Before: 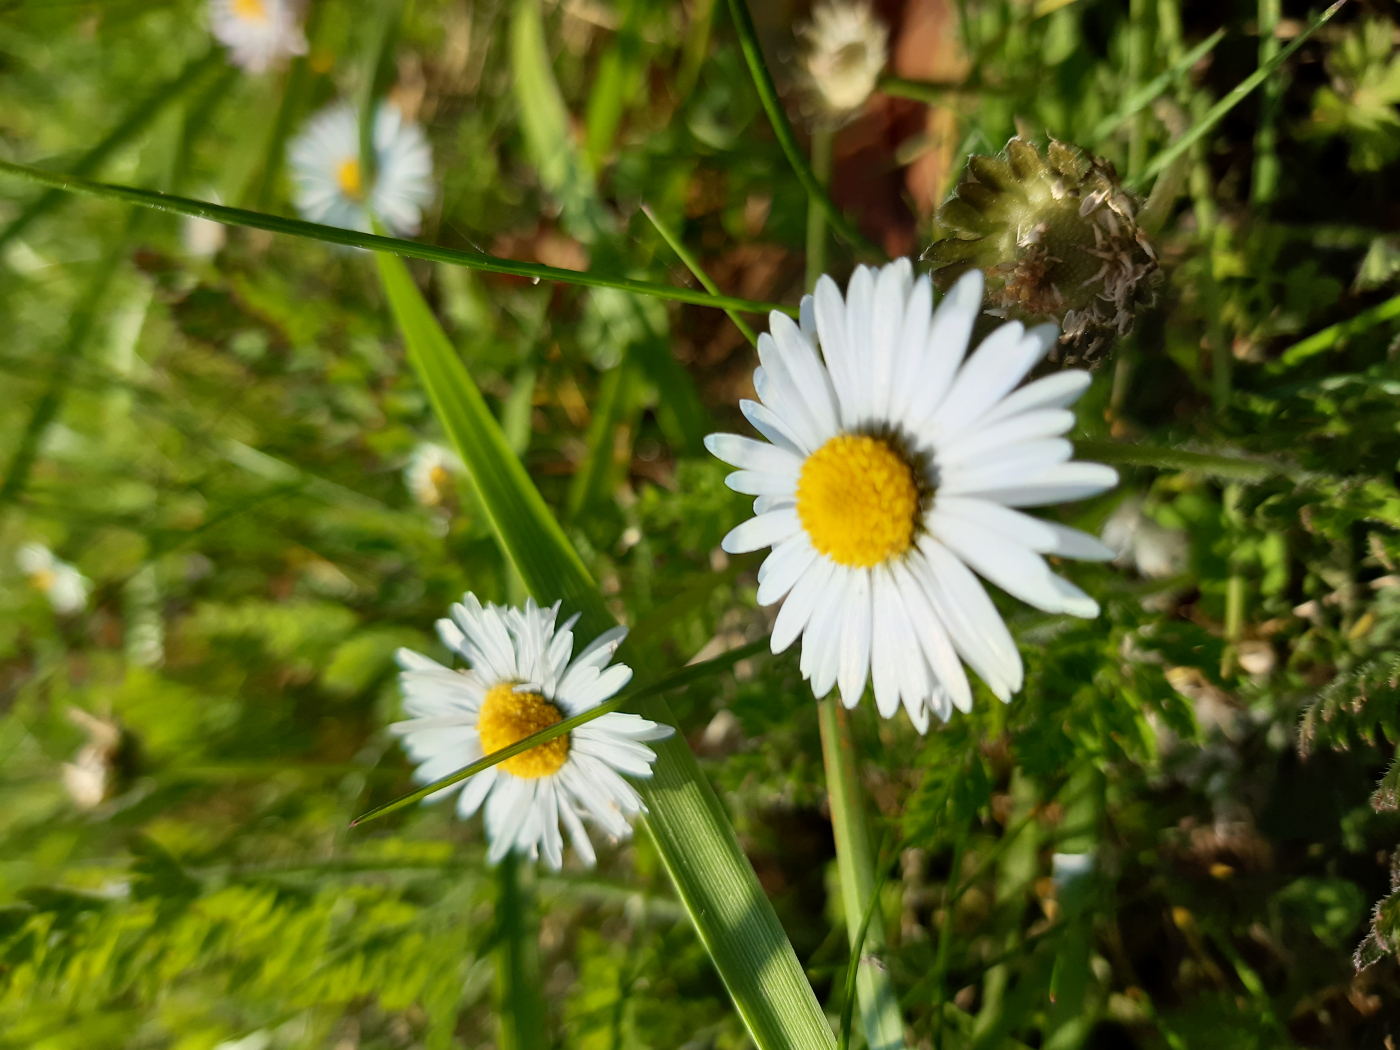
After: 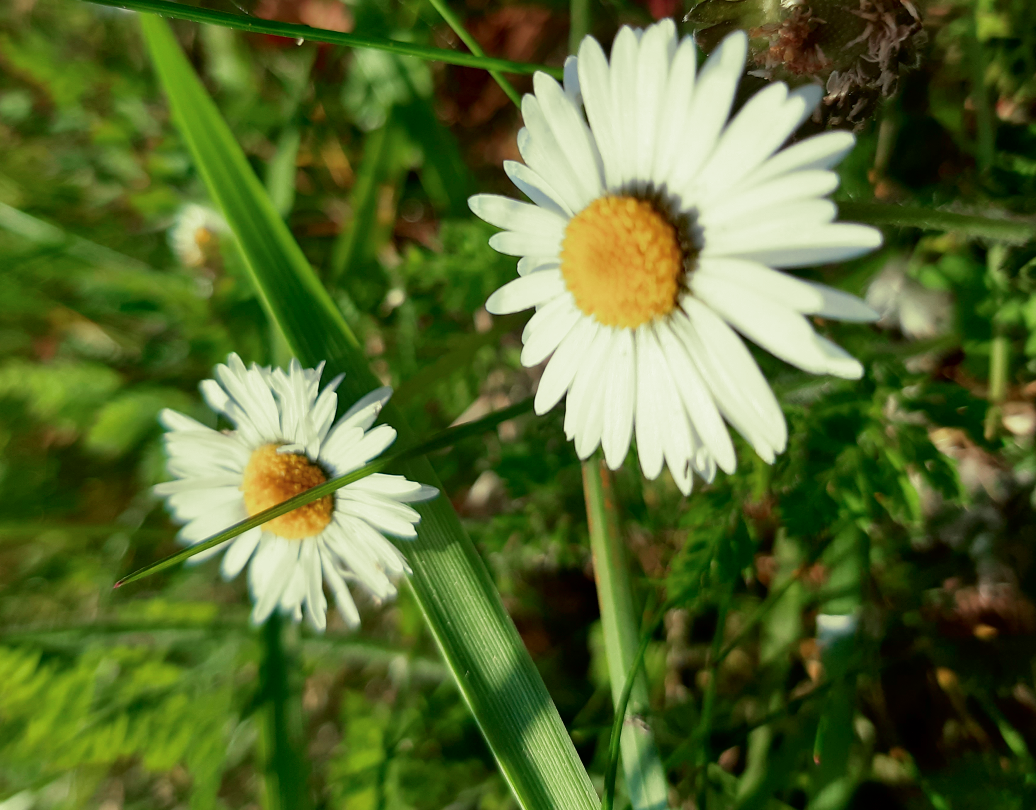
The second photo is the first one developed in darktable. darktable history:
split-toning: shadows › hue 290.82°, shadows › saturation 0.34, highlights › saturation 0.38, balance 0, compress 50%
crop: left 16.871%, top 22.857%, right 9.116%
tone curve: curves: ch0 [(0, 0) (0.059, 0.027) (0.162, 0.125) (0.304, 0.279) (0.547, 0.532) (0.828, 0.815) (1, 0.983)]; ch1 [(0, 0) (0.23, 0.166) (0.34, 0.298) (0.371, 0.334) (0.435, 0.413) (0.477, 0.469) (0.499, 0.498) (0.529, 0.544) (0.559, 0.587) (0.743, 0.798) (1, 1)]; ch2 [(0, 0) (0.431, 0.414) (0.498, 0.503) (0.524, 0.531) (0.568, 0.567) (0.6, 0.597) (0.643, 0.631) (0.74, 0.721) (1, 1)], color space Lab, independent channels, preserve colors none
